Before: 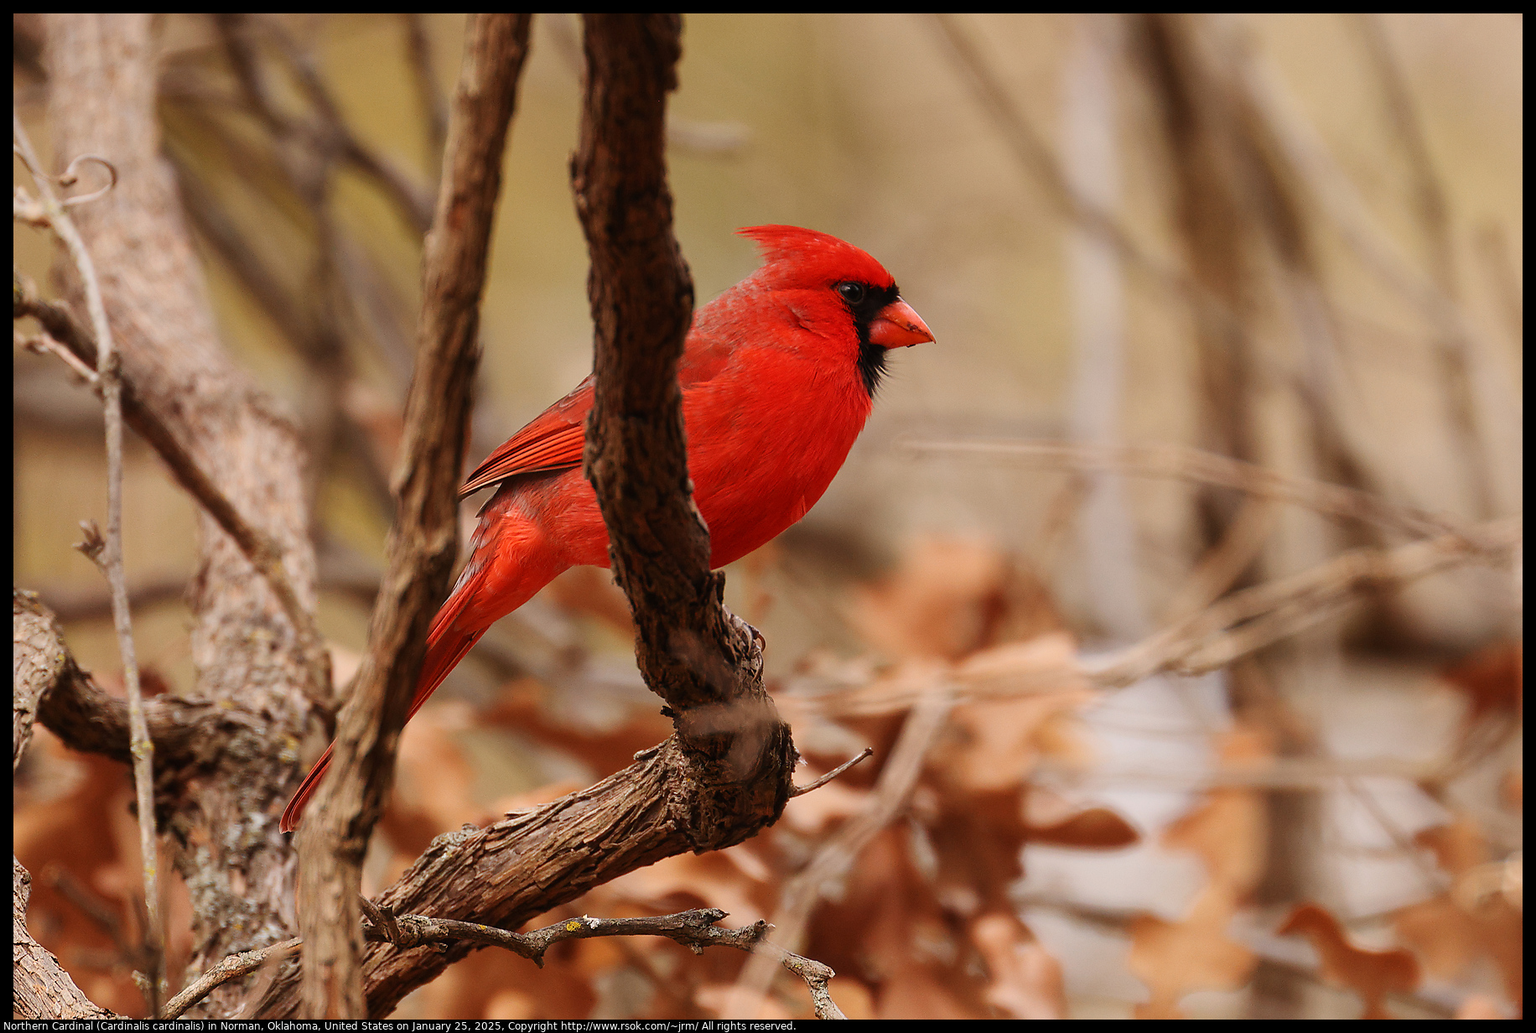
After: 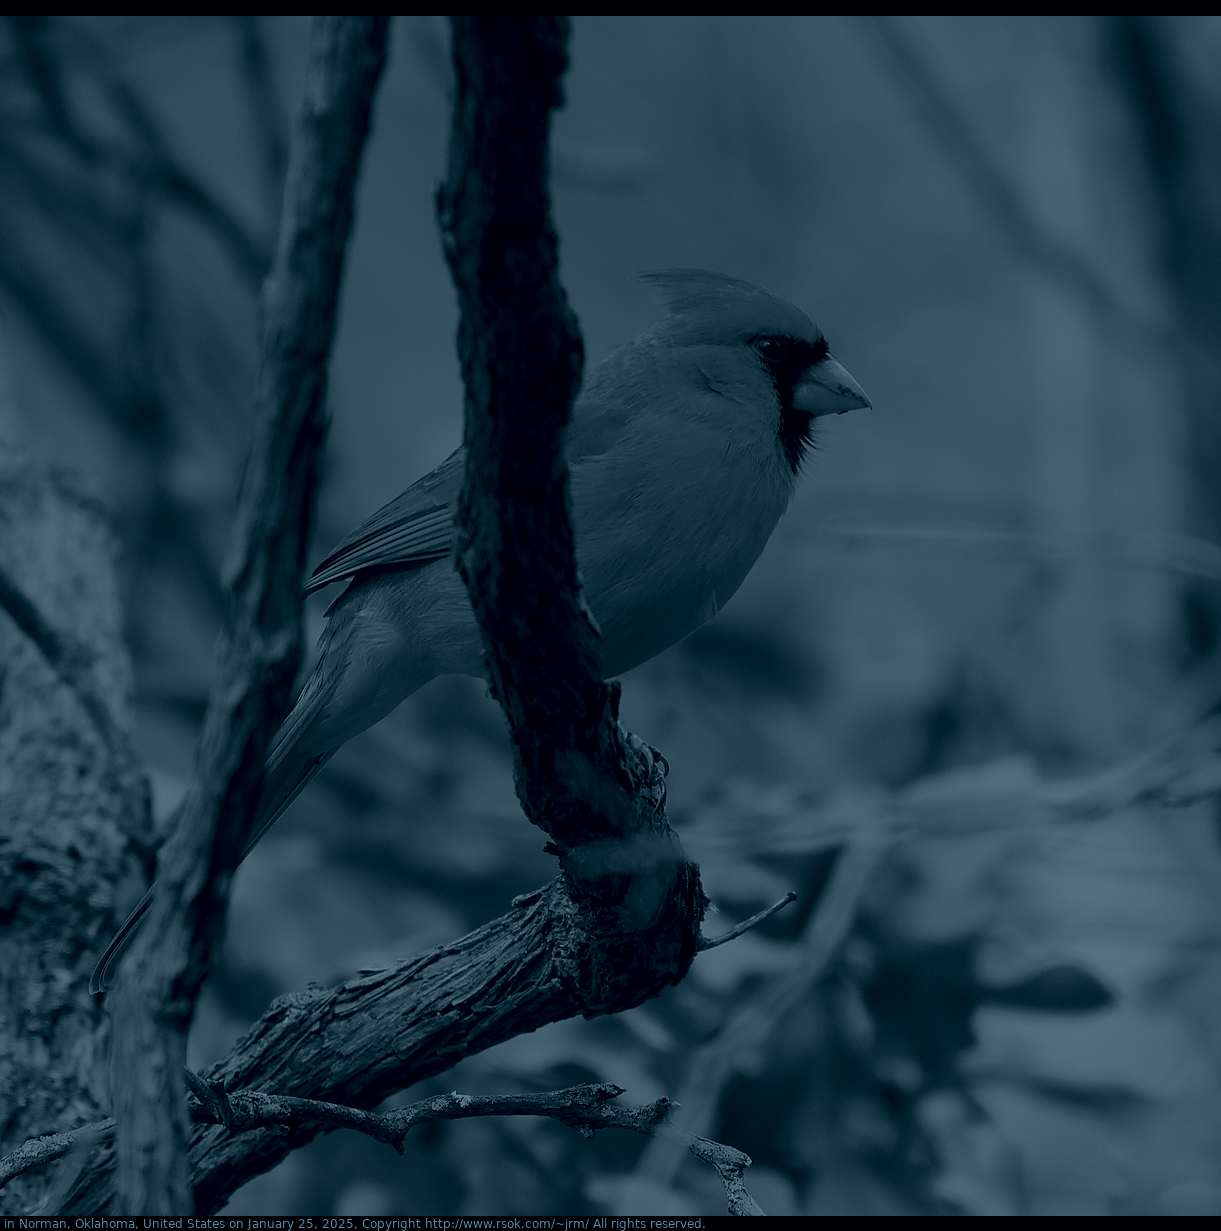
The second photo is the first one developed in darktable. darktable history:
colorize: hue 194.4°, saturation 29%, source mix 61.75%, lightness 3.98%, version 1
crop and rotate: left 13.342%, right 19.991%
